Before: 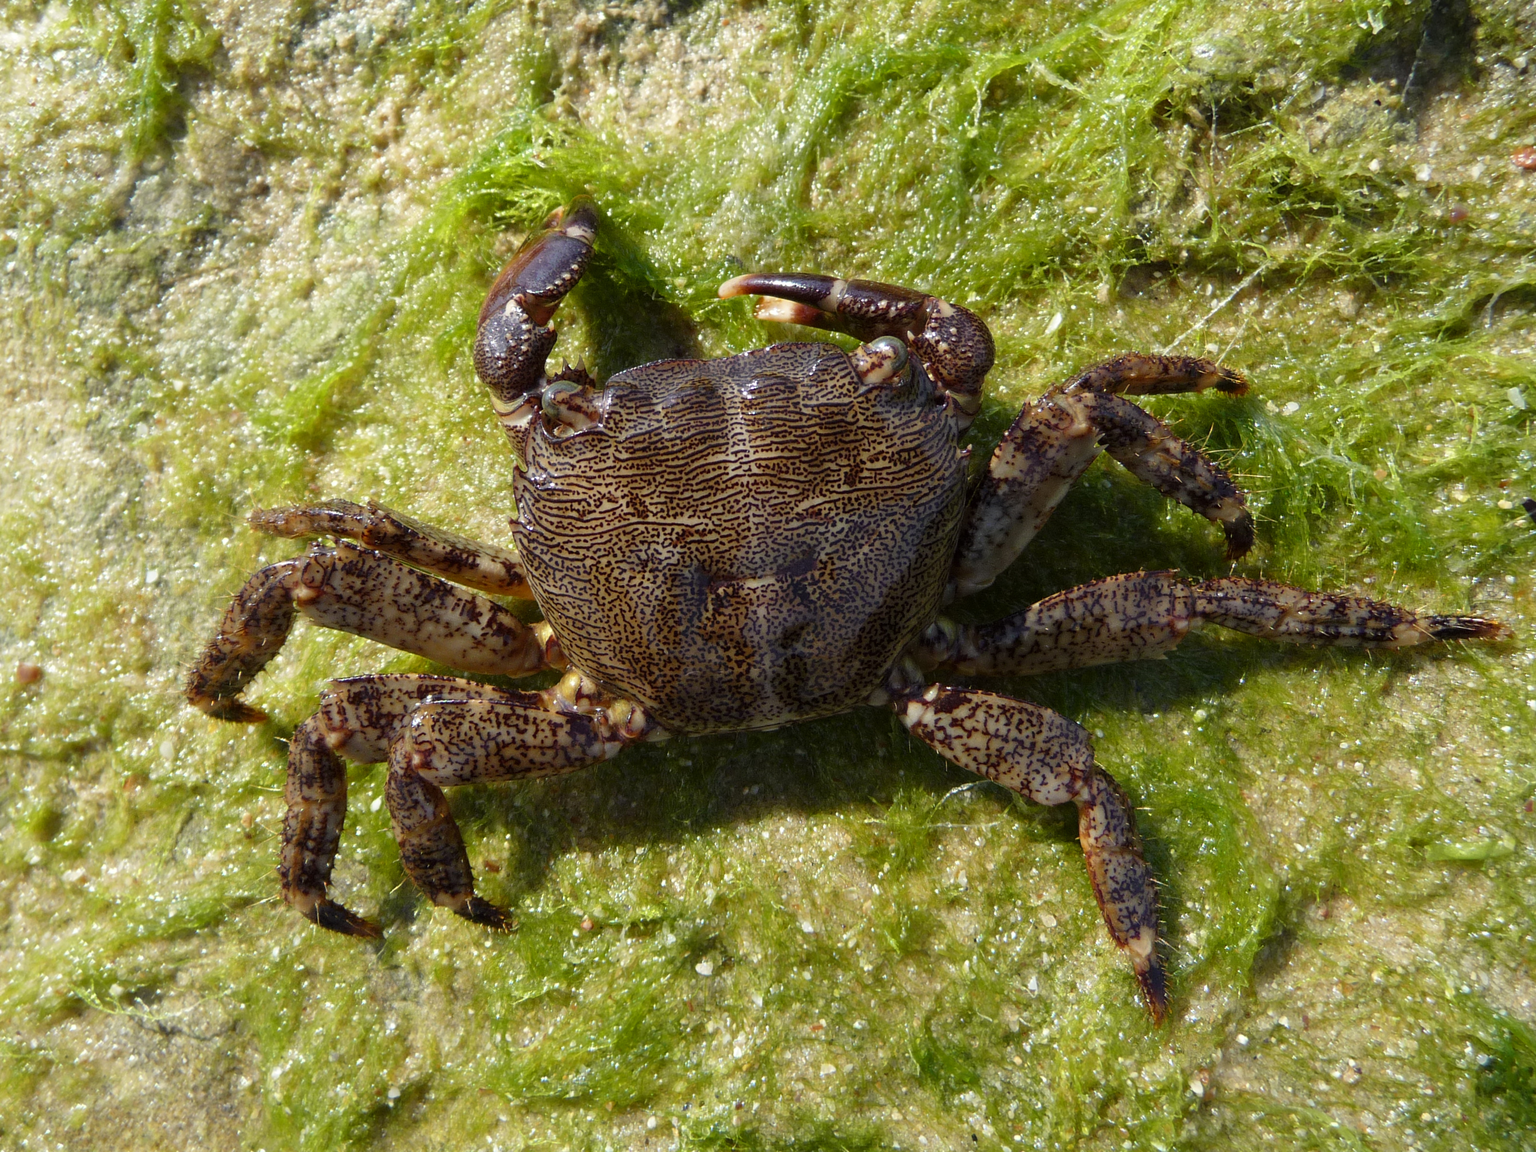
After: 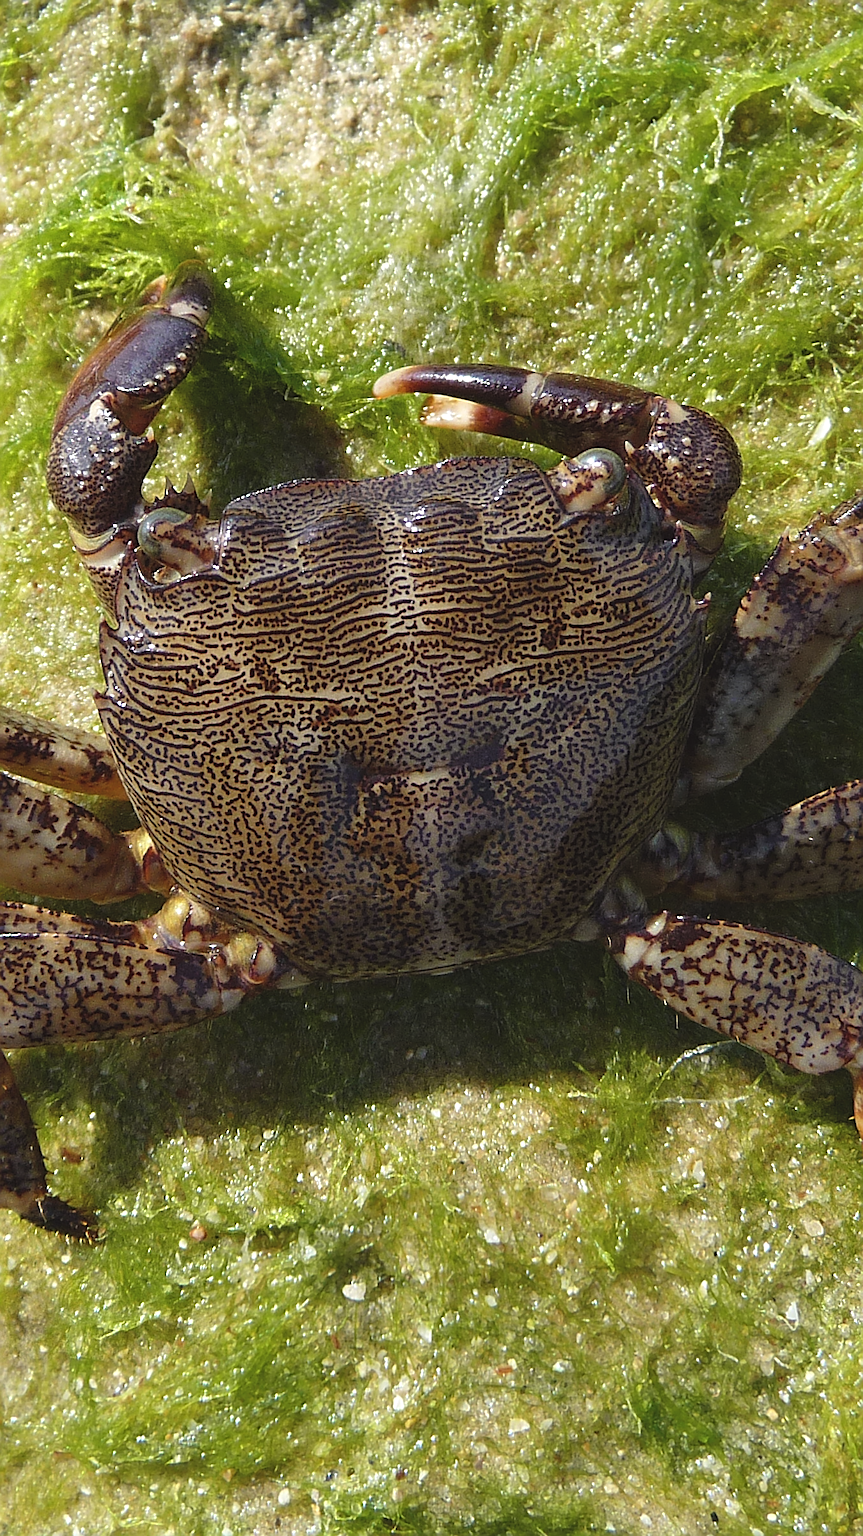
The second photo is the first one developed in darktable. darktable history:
sharpen: amount 1
crop: left 28.583%, right 29.231%
exposure: black level correction -0.008, exposure 0.067 EV, compensate highlight preservation false
